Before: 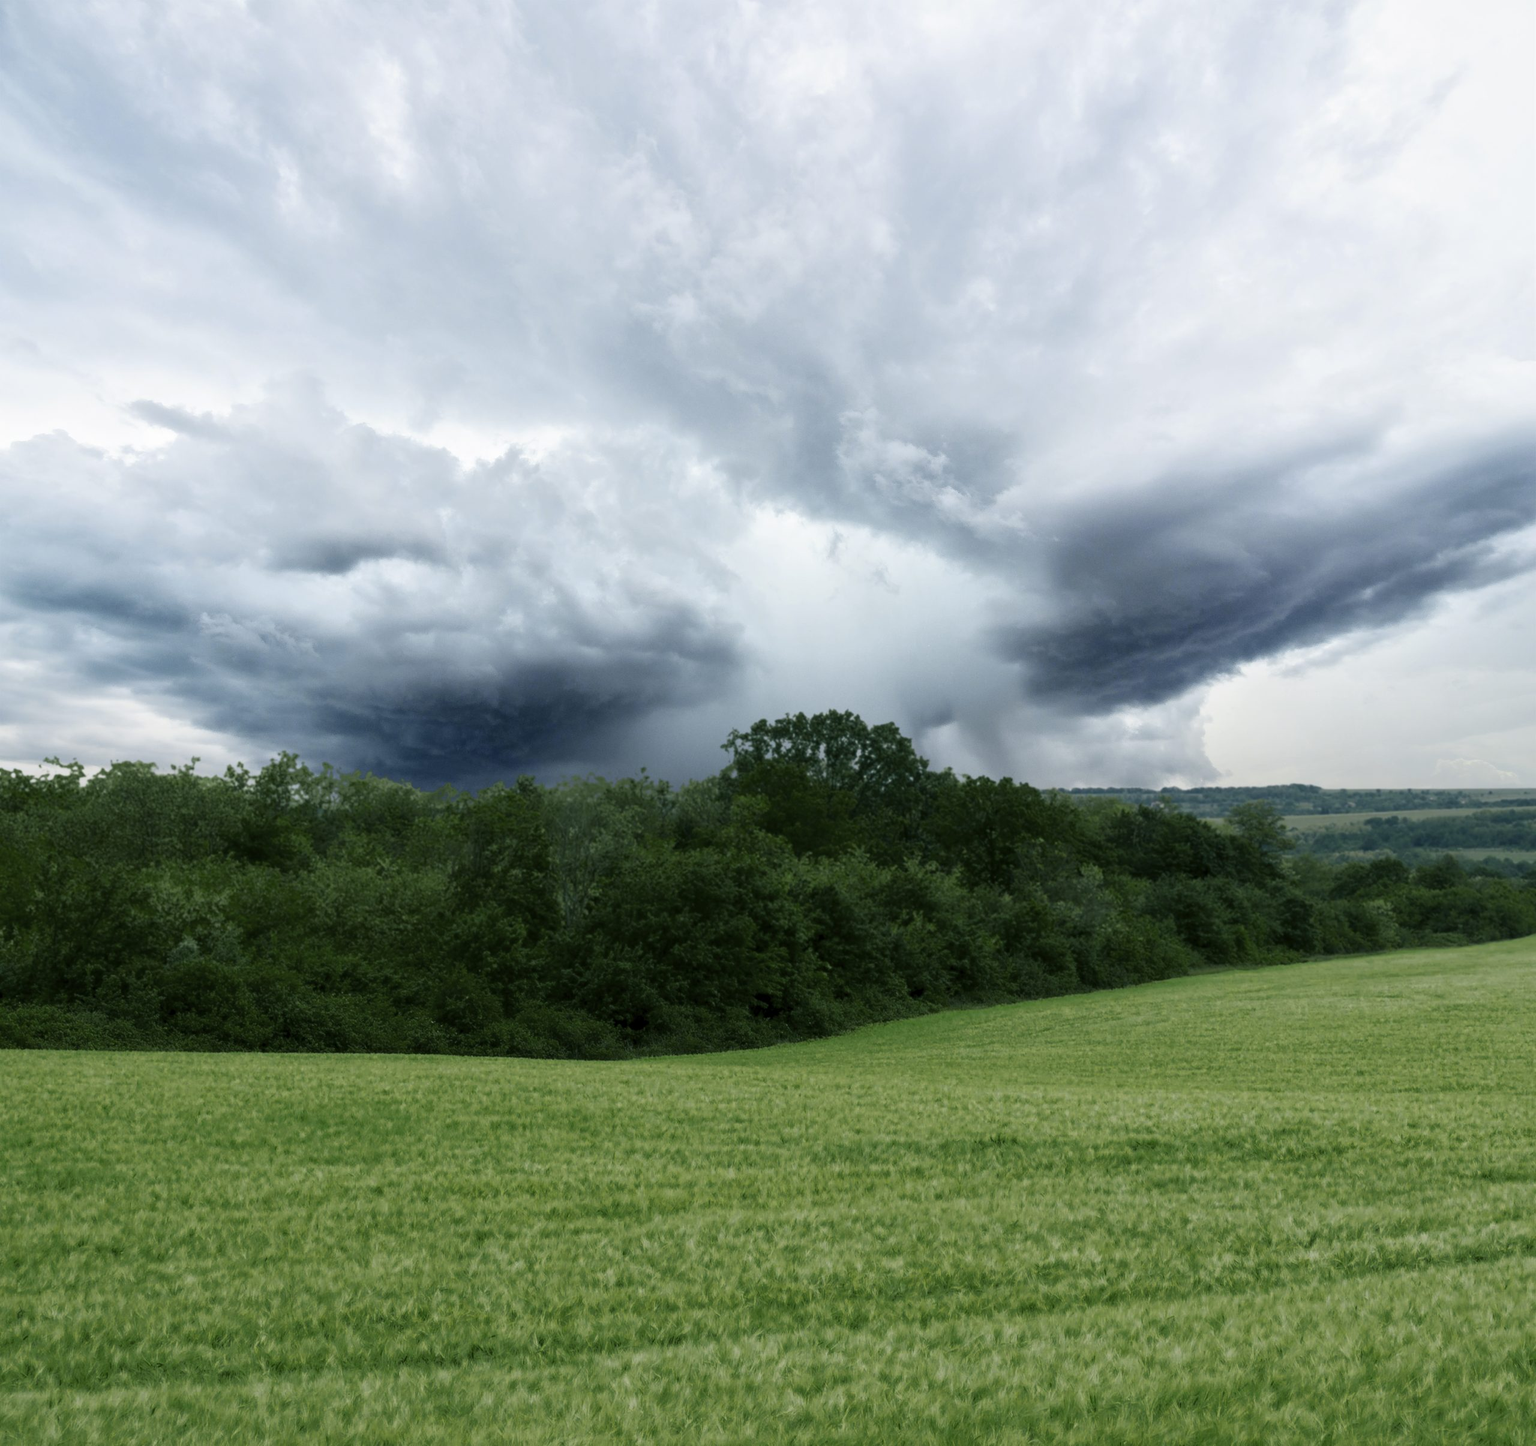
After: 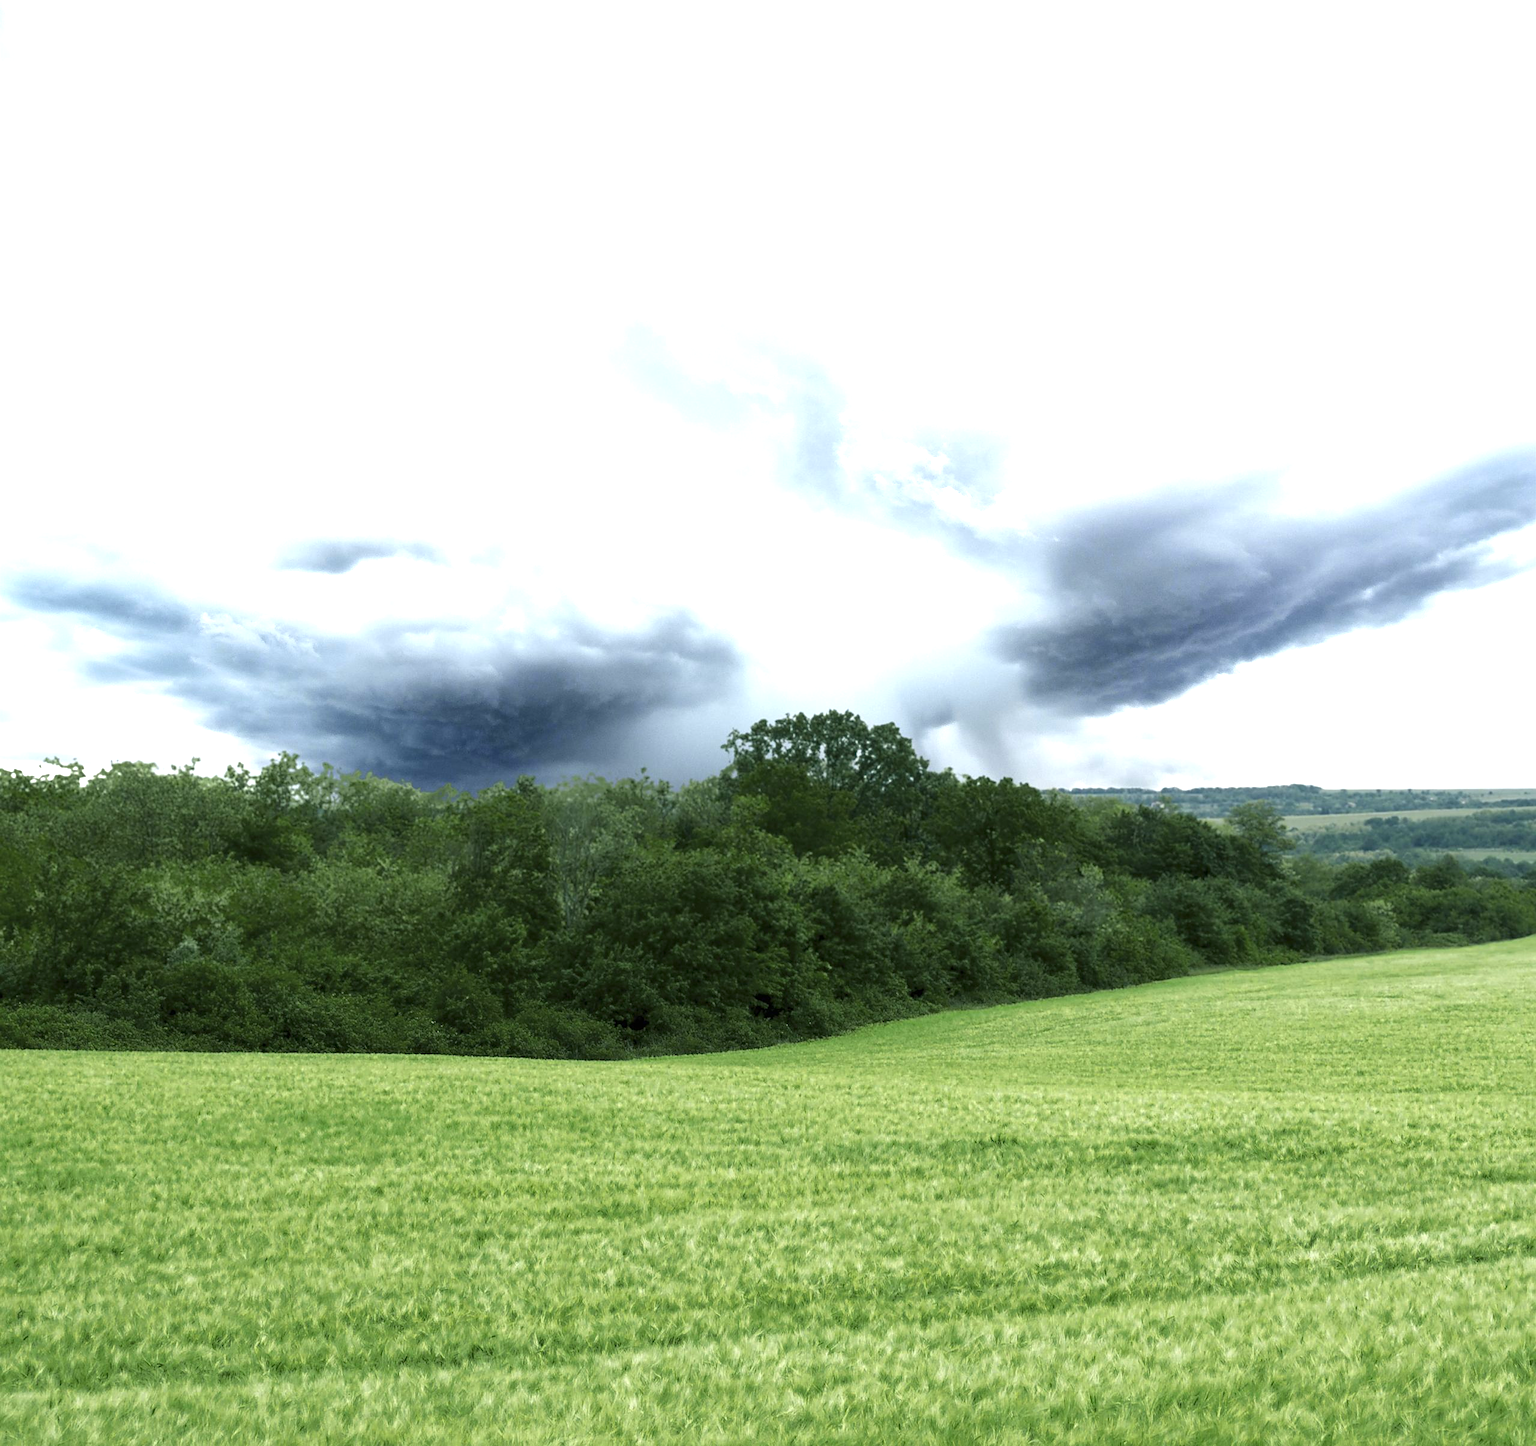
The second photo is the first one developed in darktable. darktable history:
exposure: black level correction 0, exposure 1.198 EV, compensate exposure bias true, compensate highlight preservation false
sharpen: radius 1.864, amount 0.398, threshold 1.271
